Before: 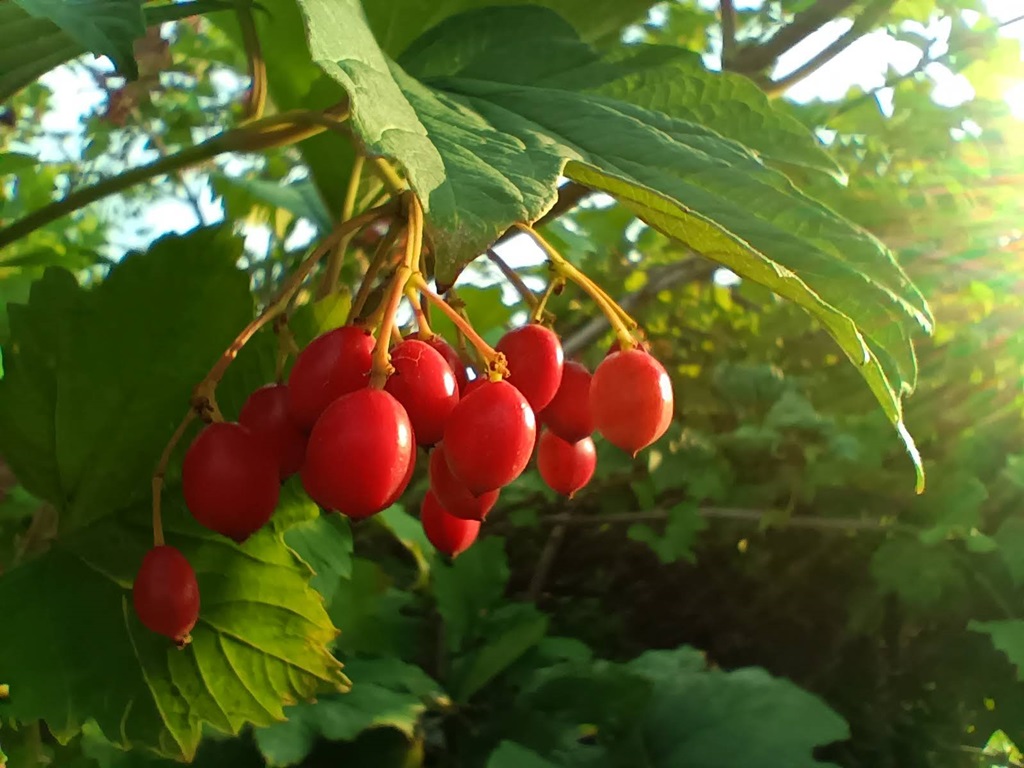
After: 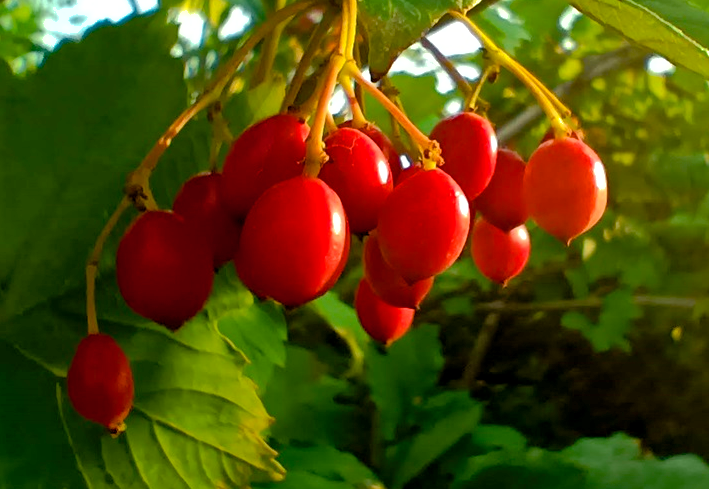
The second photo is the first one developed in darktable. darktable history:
crop: left 6.488%, top 27.668%, right 24.183%, bottom 8.656%
shadows and highlights: on, module defaults
color balance rgb: global offset › luminance -0.51%, perceptual saturation grading › global saturation 27.53%, perceptual saturation grading › highlights -25%, perceptual saturation grading › shadows 25%, perceptual brilliance grading › highlights 6.62%, perceptual brilliance grading › mid-tones 17.07%, perceptual brilliance grading › shadows -5.23%
